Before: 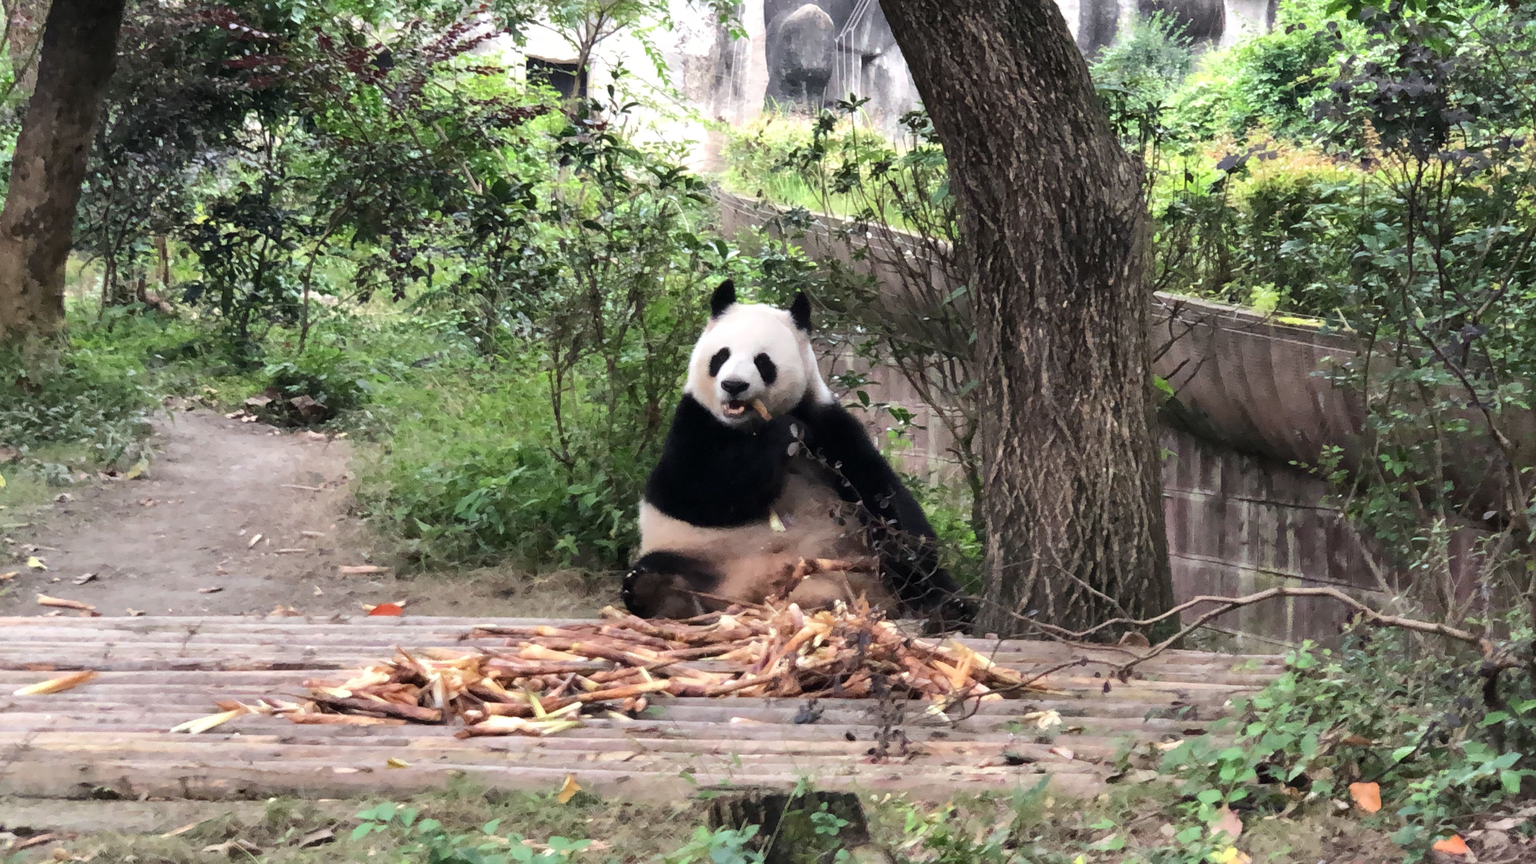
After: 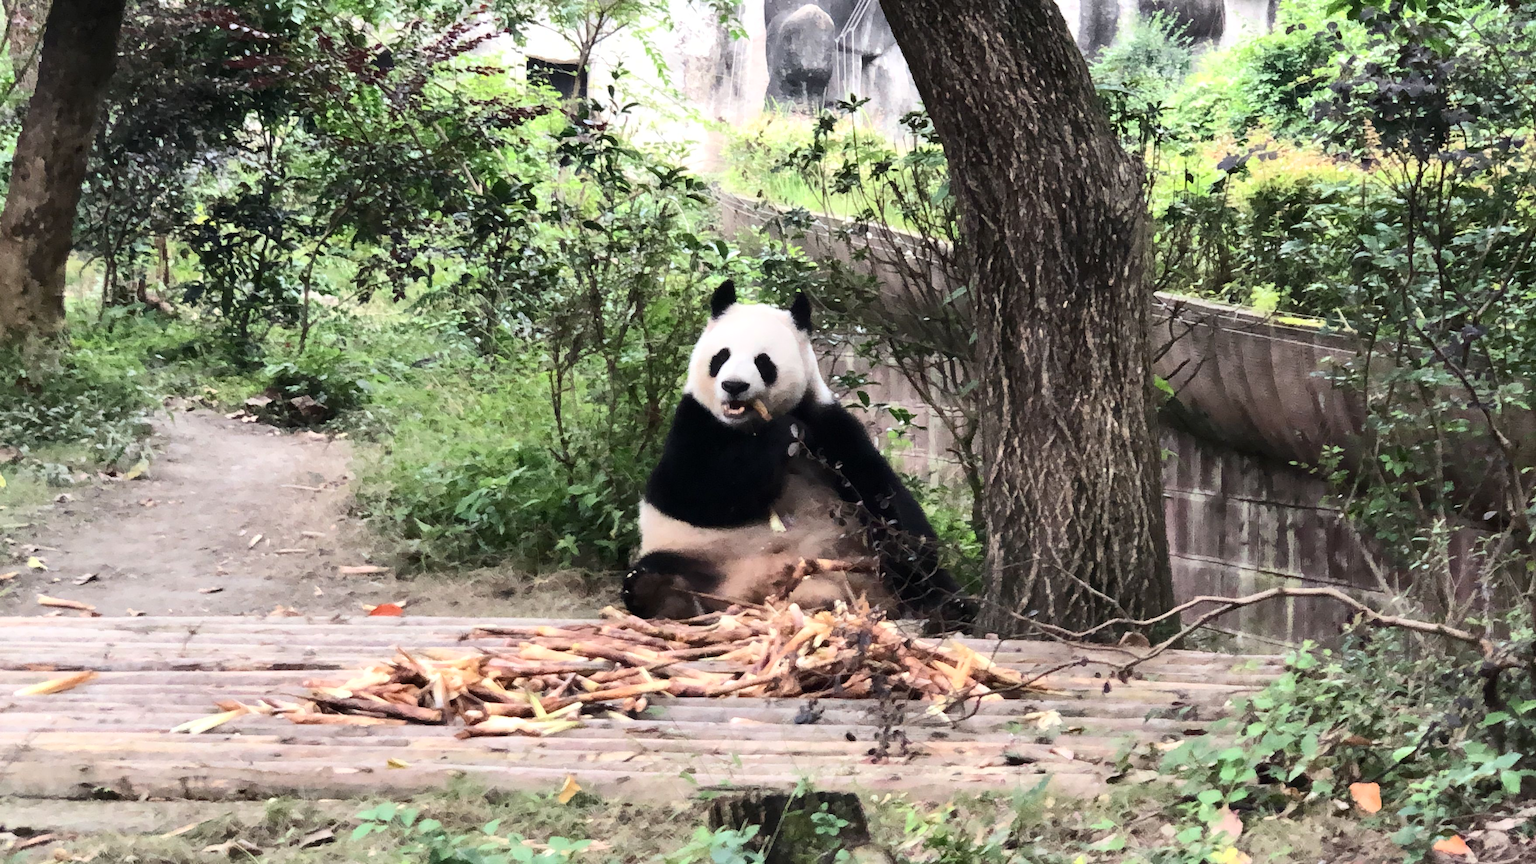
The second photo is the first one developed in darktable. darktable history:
contrast brightness saturation: contrast 0.243, brightness 0.087
